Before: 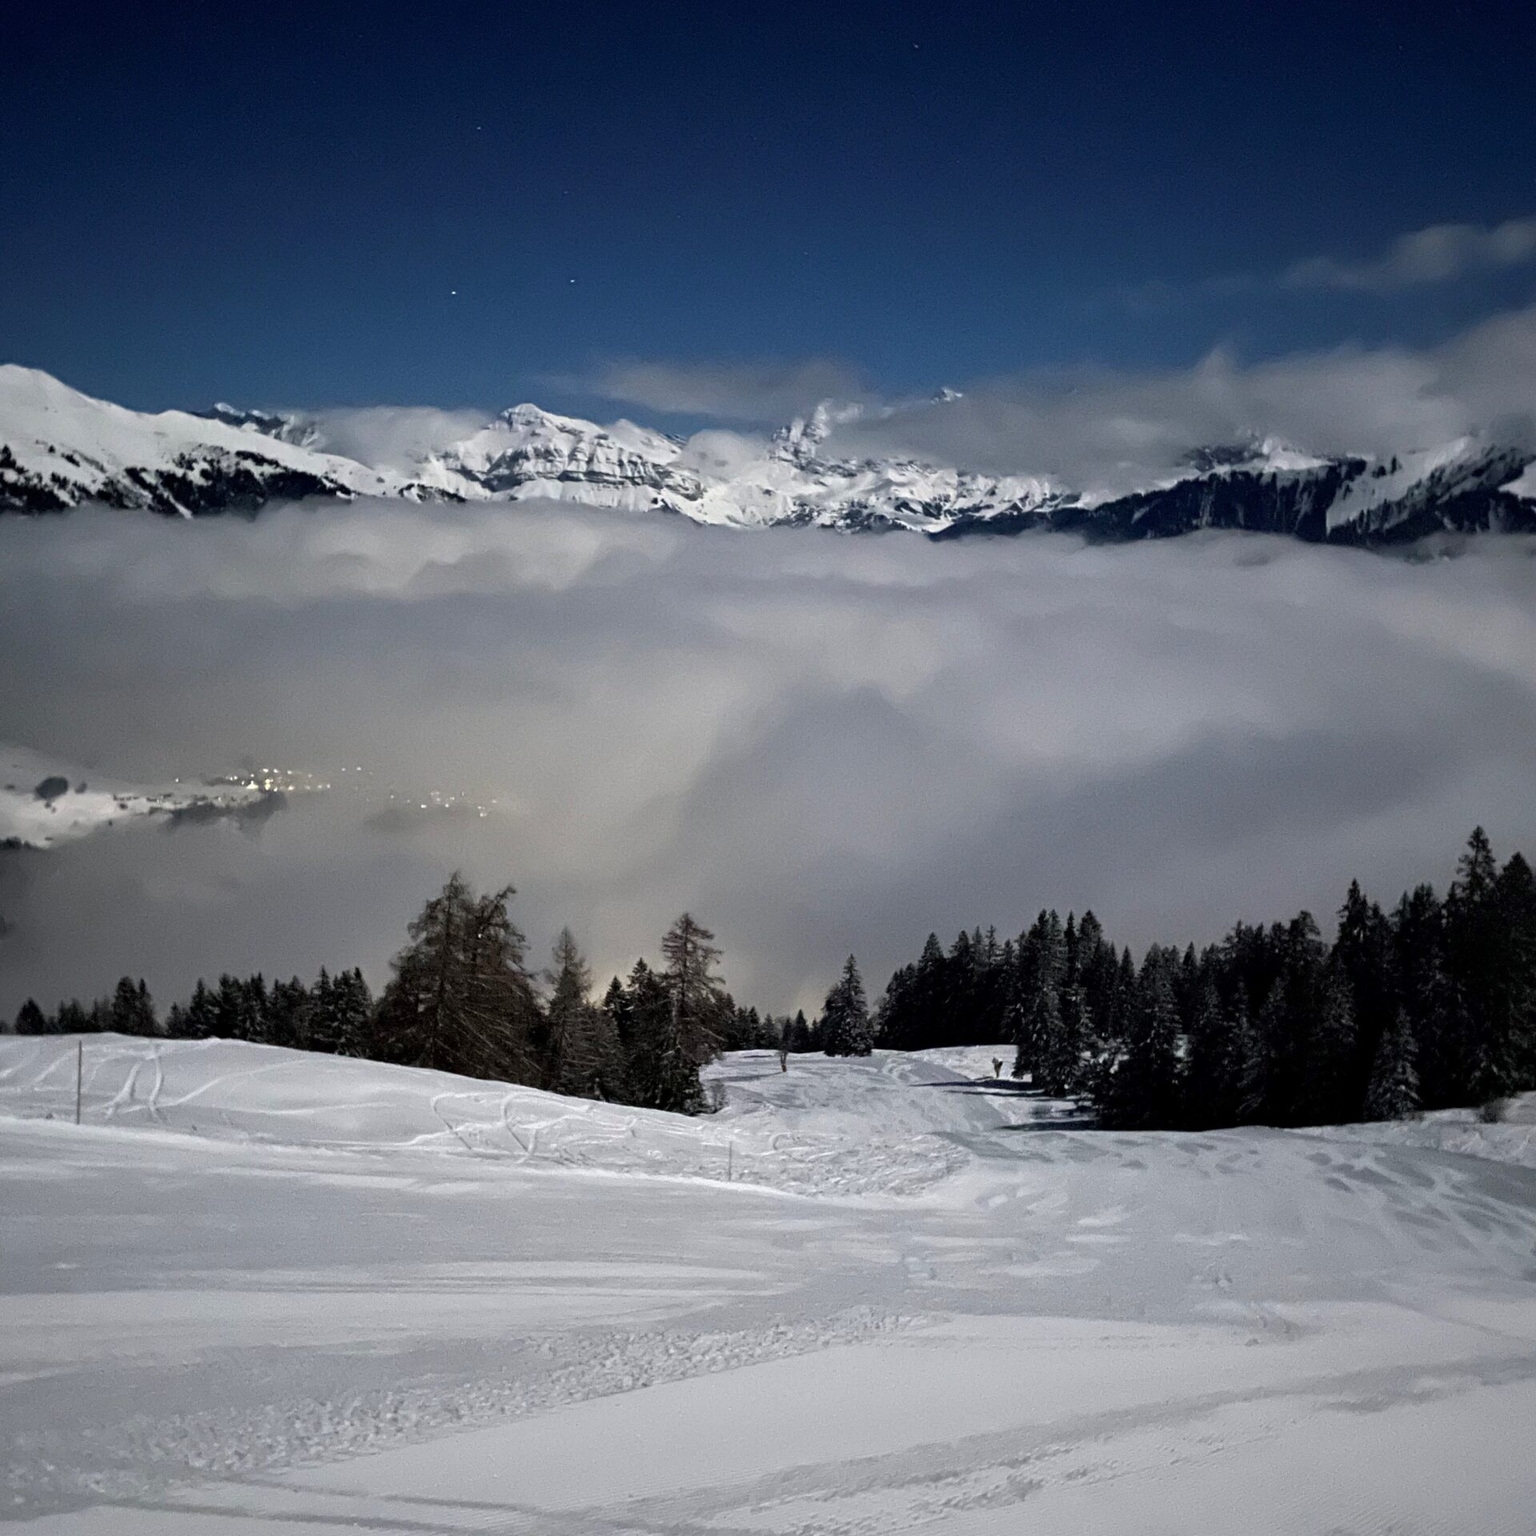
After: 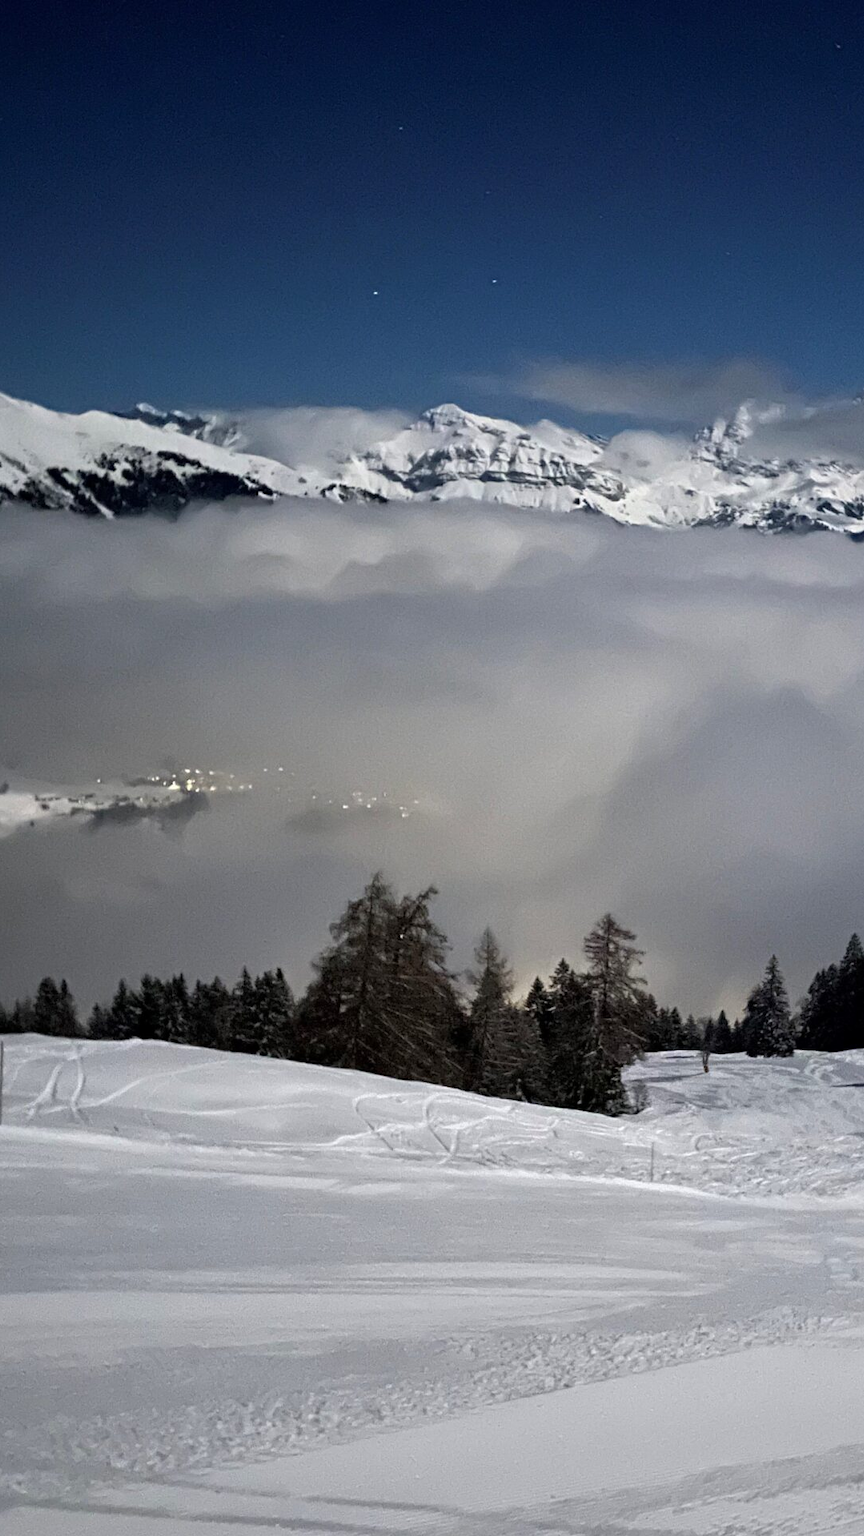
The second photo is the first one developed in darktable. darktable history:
crop: left 5.114%, right 38.589%
tone equalizer: on, module defaults
